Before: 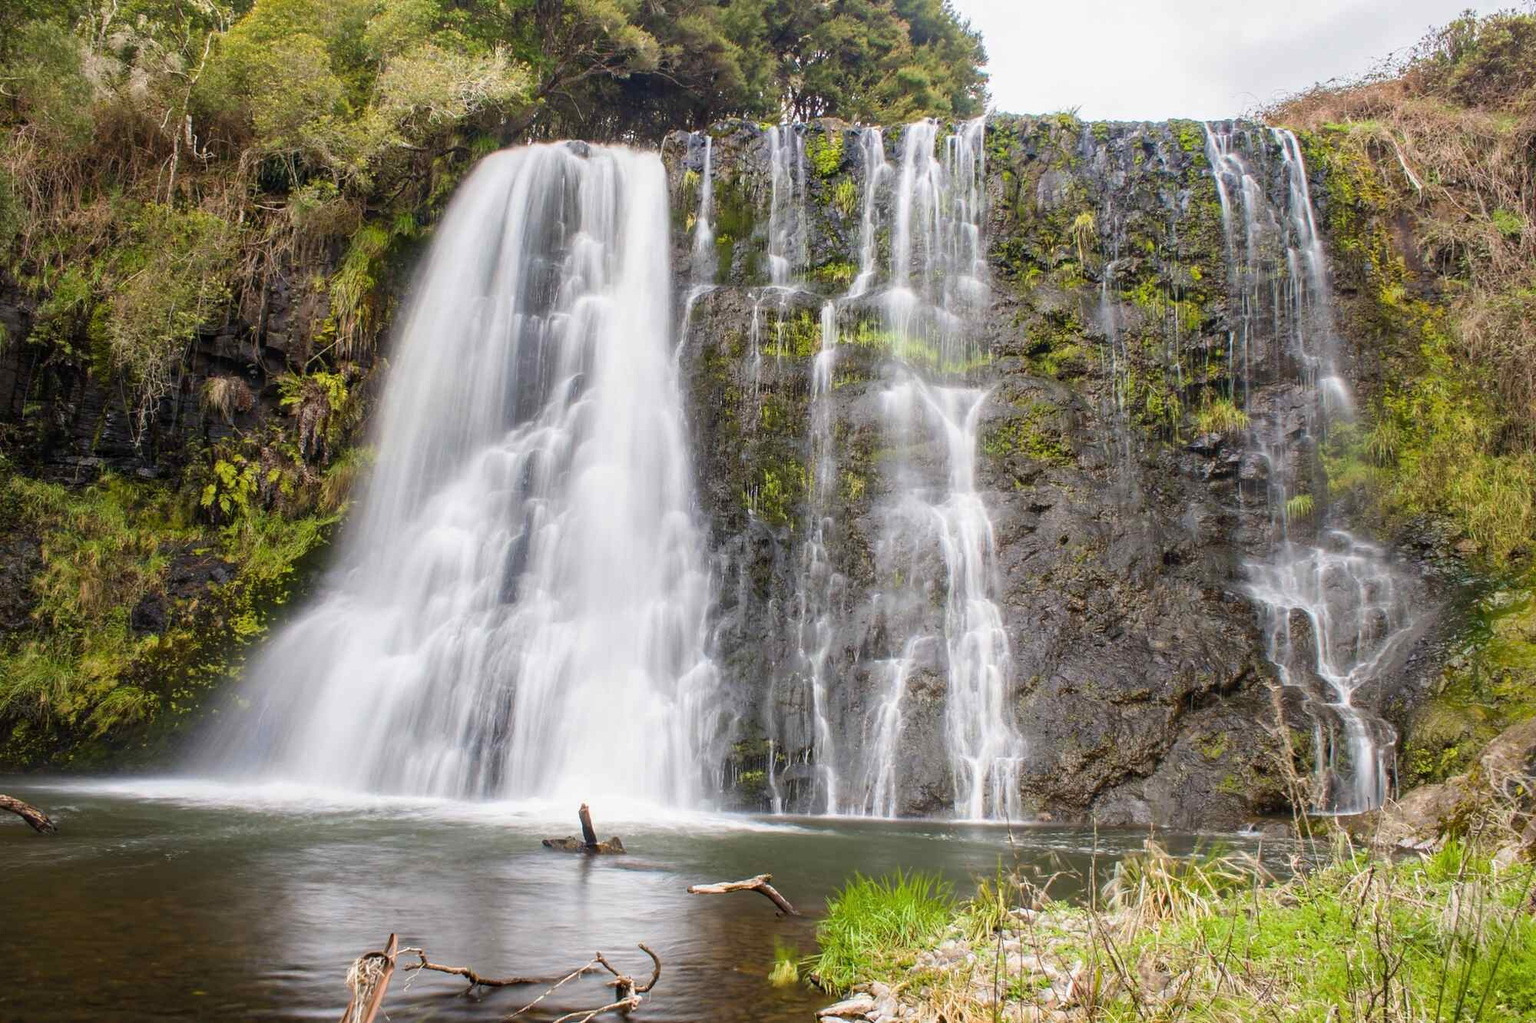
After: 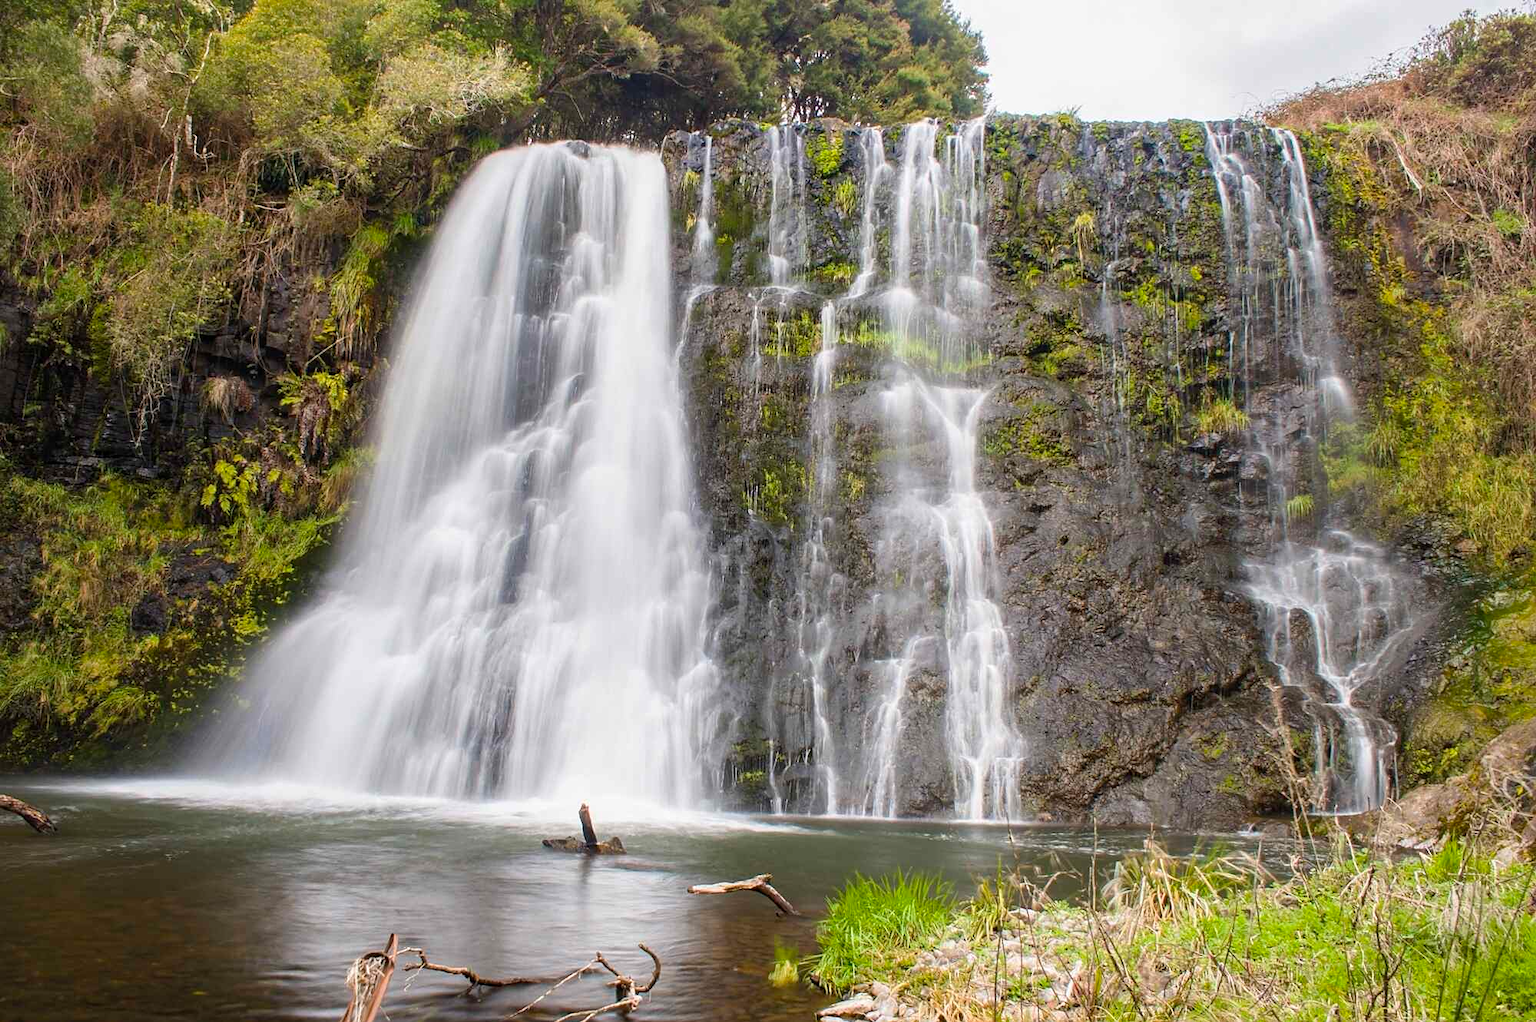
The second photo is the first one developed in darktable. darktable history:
contrast brightness saturation: saturation -0.054
sharpen: amount 0.201
